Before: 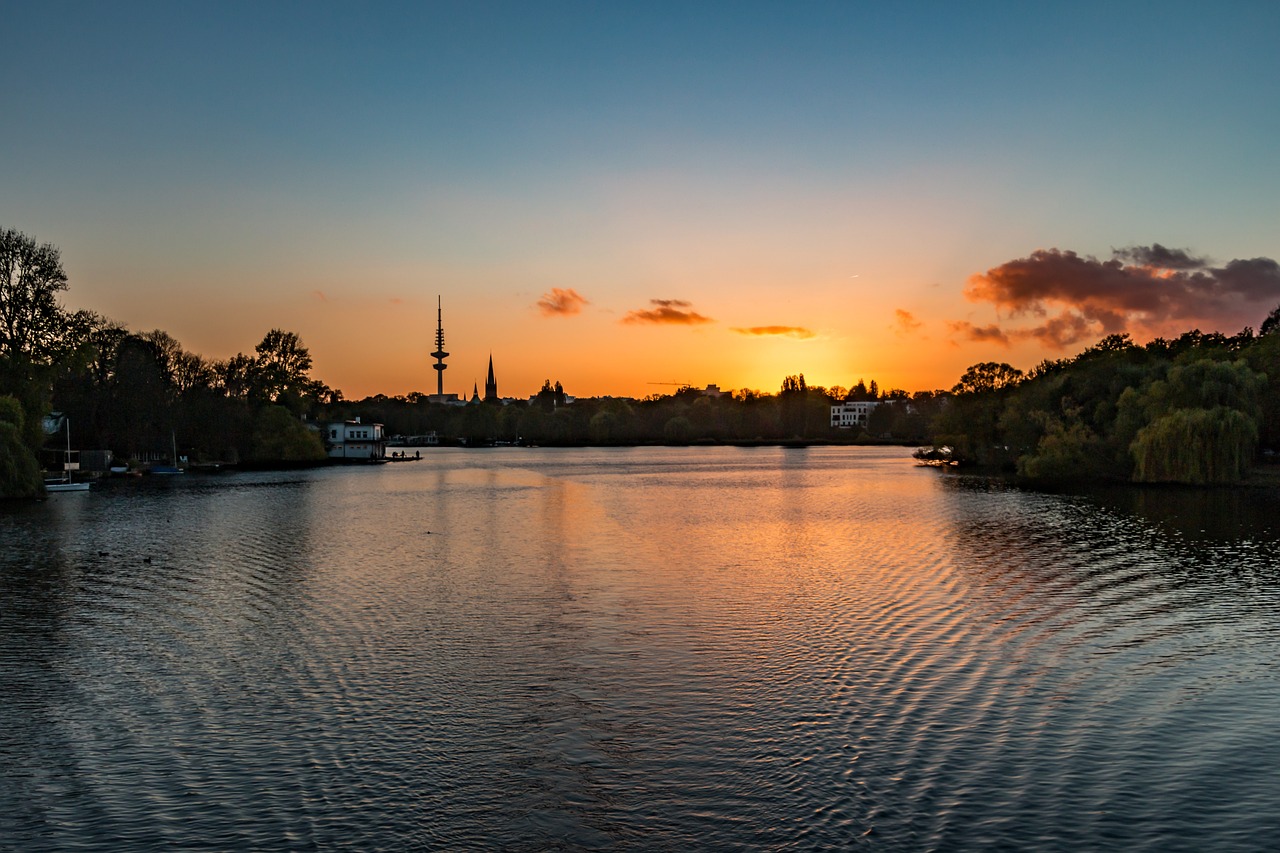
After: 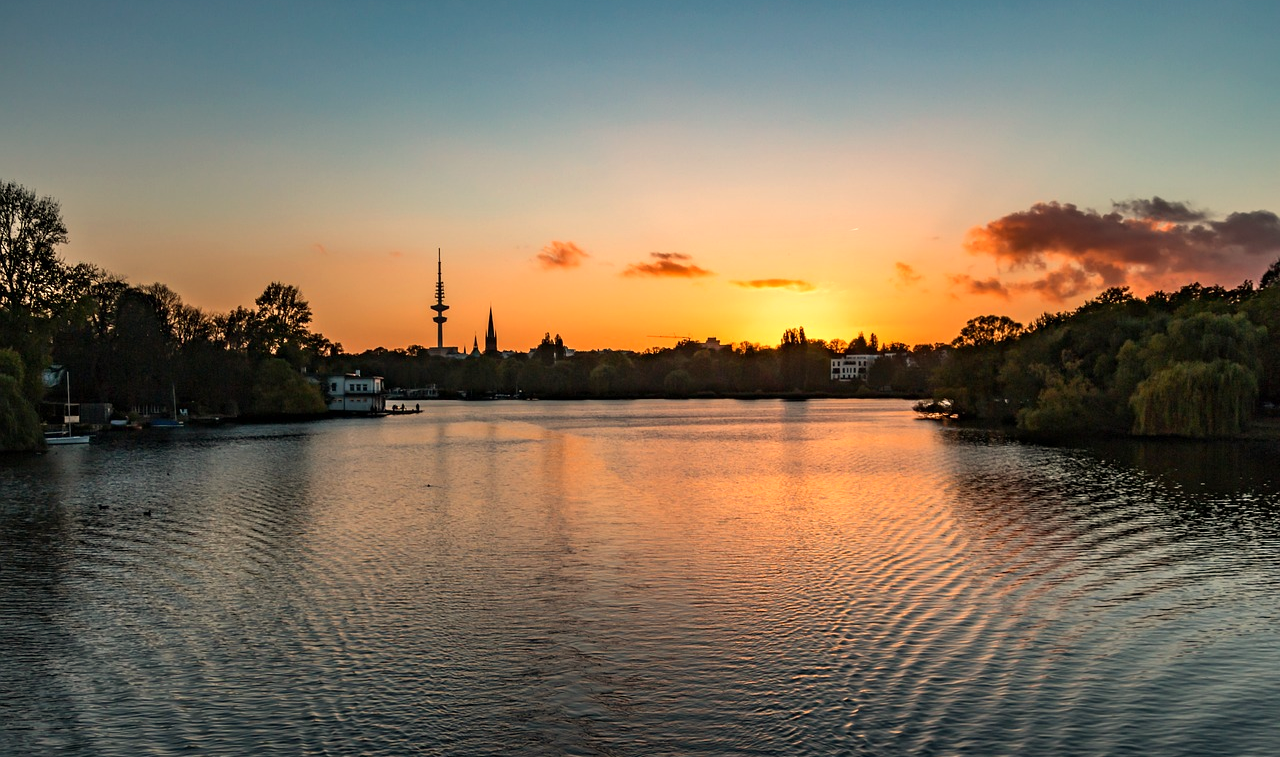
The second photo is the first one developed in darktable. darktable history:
crop and rotate: top 5.609%, bottom 5.609%
white balance: red 1.045, blue 0.932
exposure: exposure 0.258 EV, compensate highlight preservation false
